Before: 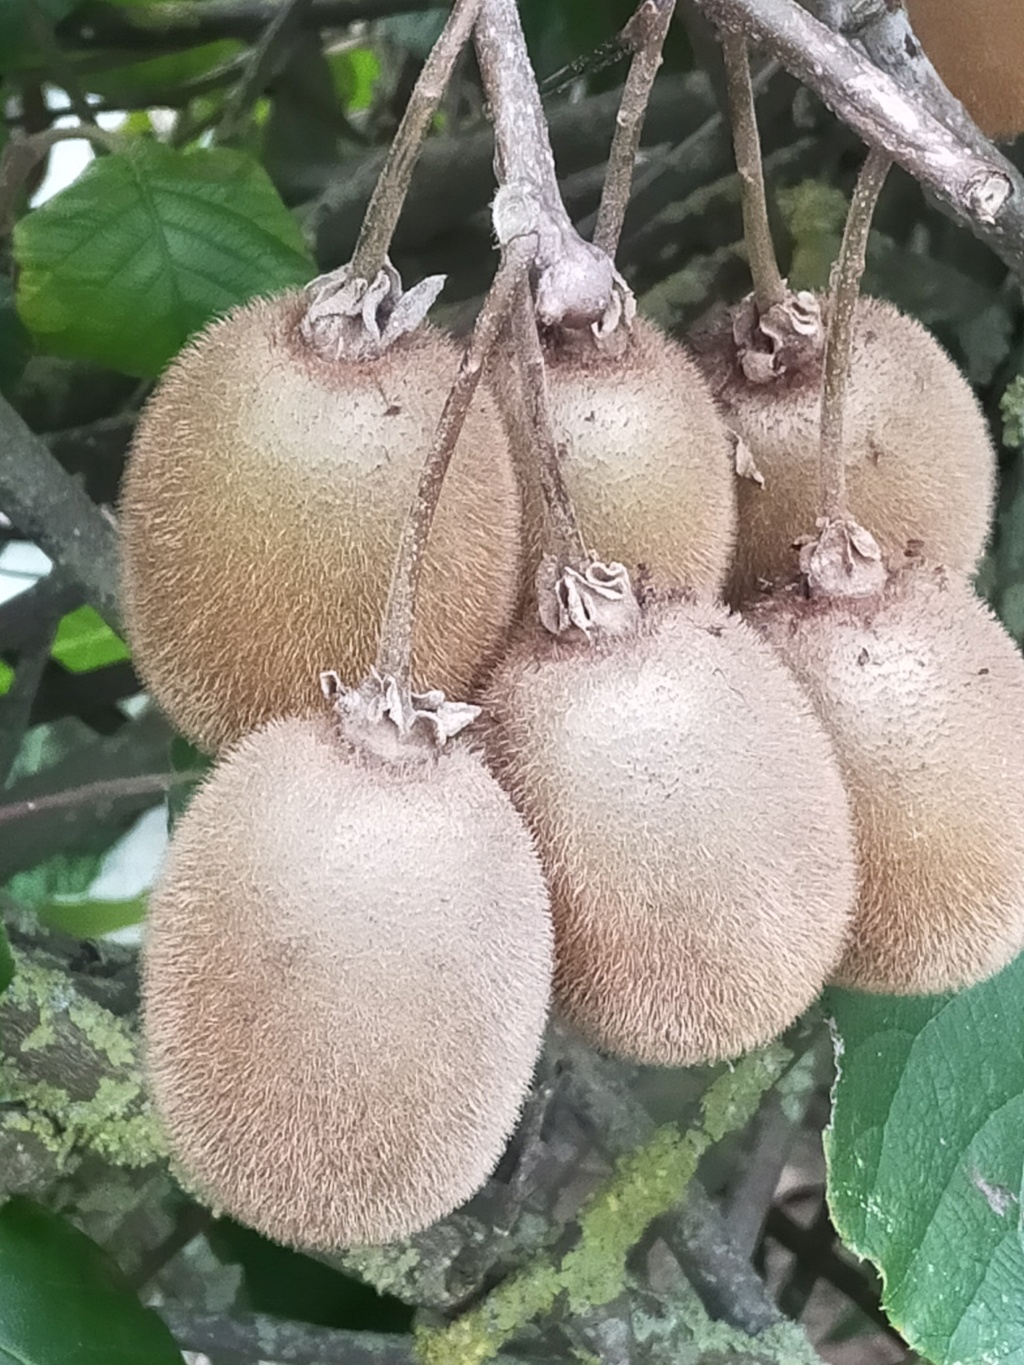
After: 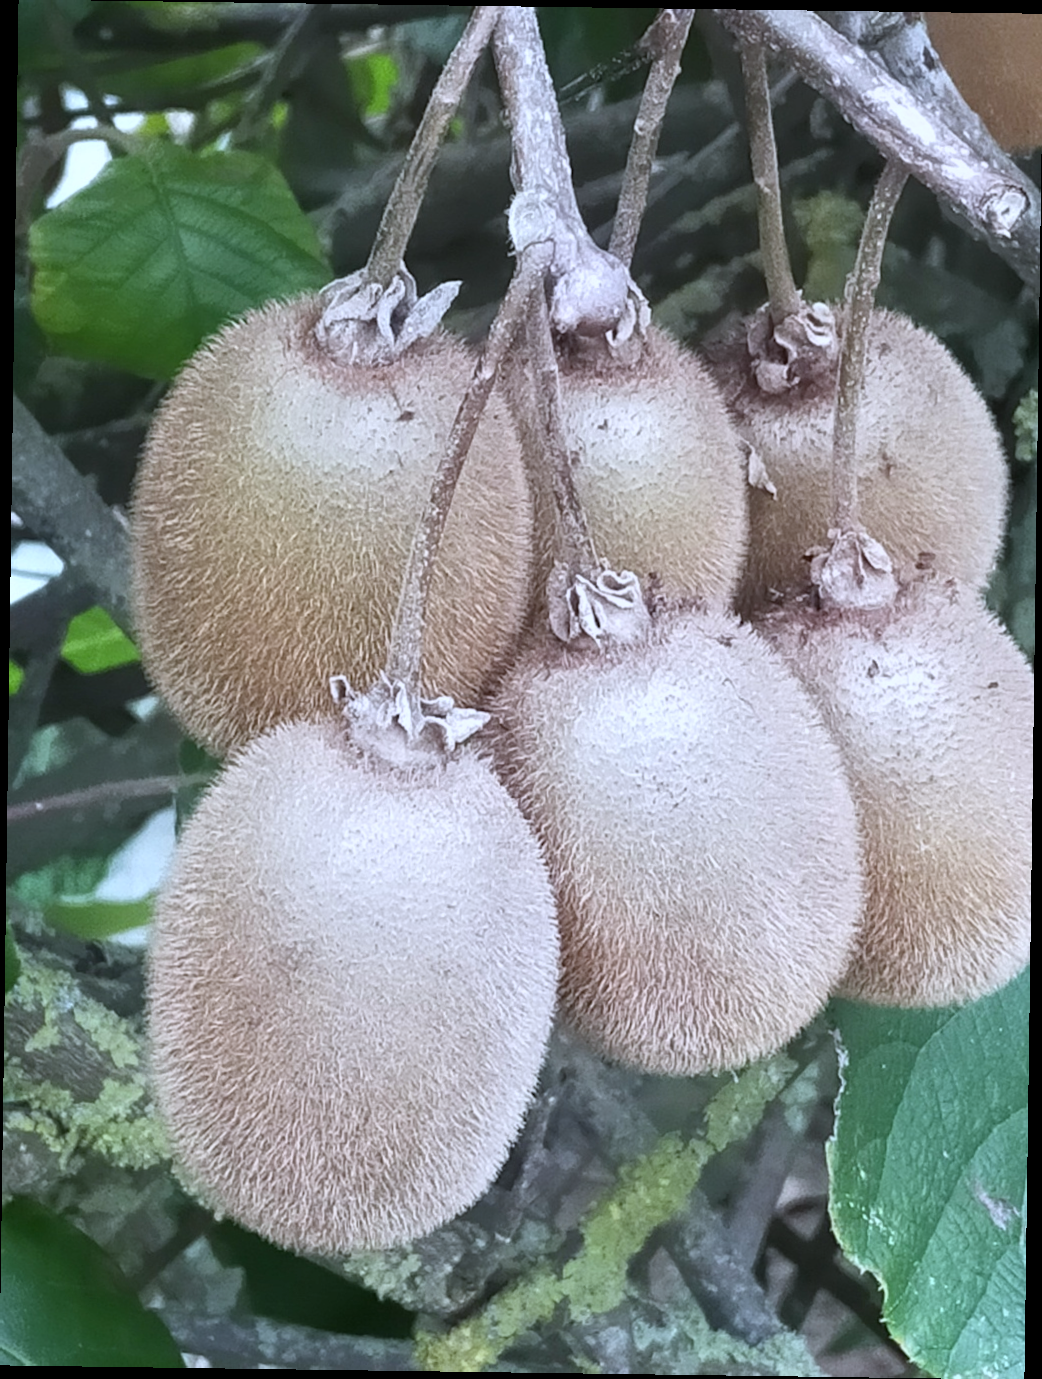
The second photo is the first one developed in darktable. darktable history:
white balance: red 0.931, blue 1.11
rotate and perspective: rotation 0.8°, automatic cropping off
